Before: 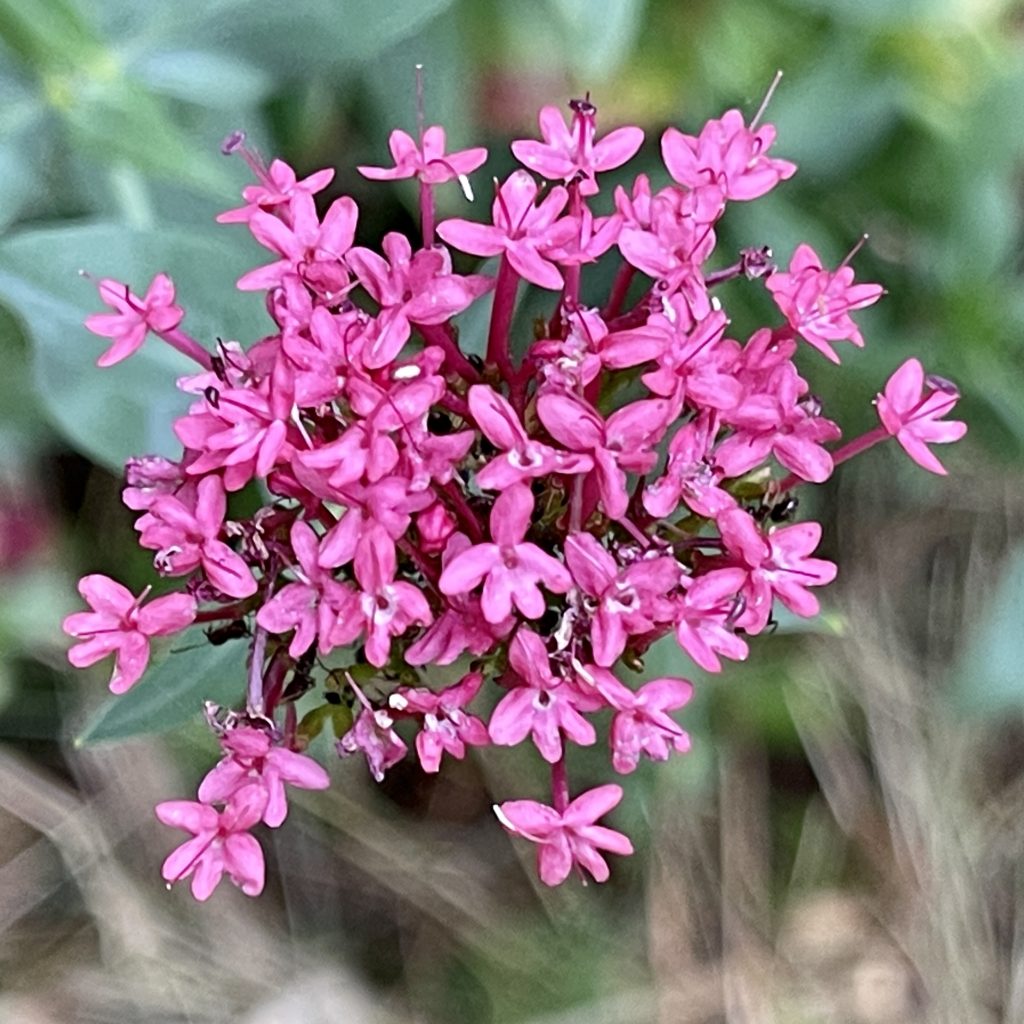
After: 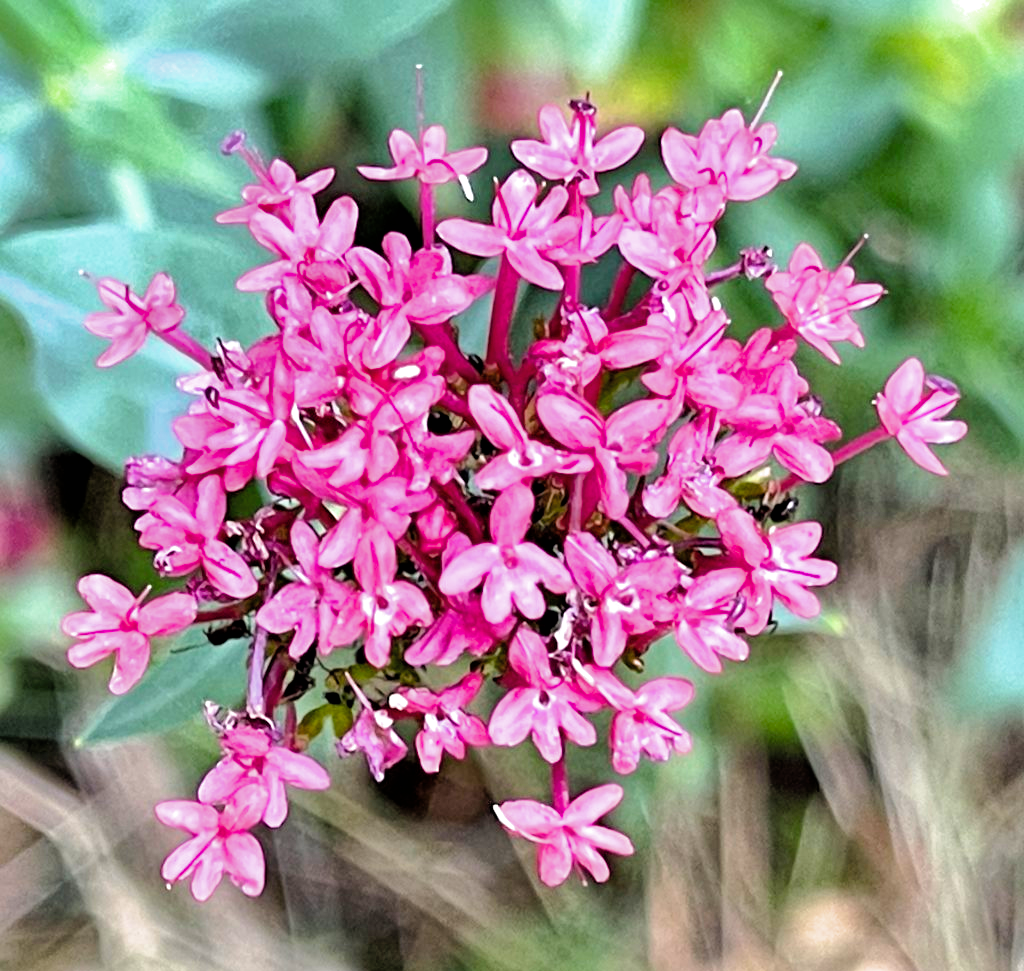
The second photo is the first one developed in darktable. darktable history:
exposure: black level correction 0, exposure 1.1 EV, compensate highlight preservation false
shadows and highlights: shadows 40, highlights -60
crop and rotate: top 0%, bottom 5.097%
filmic rgb: black relative exposure -5.42 EV, white relative exposure 2.85 EV, dynamic range scaling -37.73%, hardness 4, contrast 1.605, highlights saturation mix -0.93%
color balance rgb: perceptual saturation grading › global saturation 25%, global vibrance 20%
white balance: red 1, blue 1
tone equalizer: -8 EV 0.25 EV, -7 EV 0.417 EV, -6 EV 0.417 EV, -5 EV 0.25 EV, -3 EV -0.25 EV, -2 EV -0.417 EV, -1 EV -0.417 EV, +0 EV -0.25 EV, edges refinement/feathering 500, mask exposure compensation -1.57 EV, preserve details guided filter
